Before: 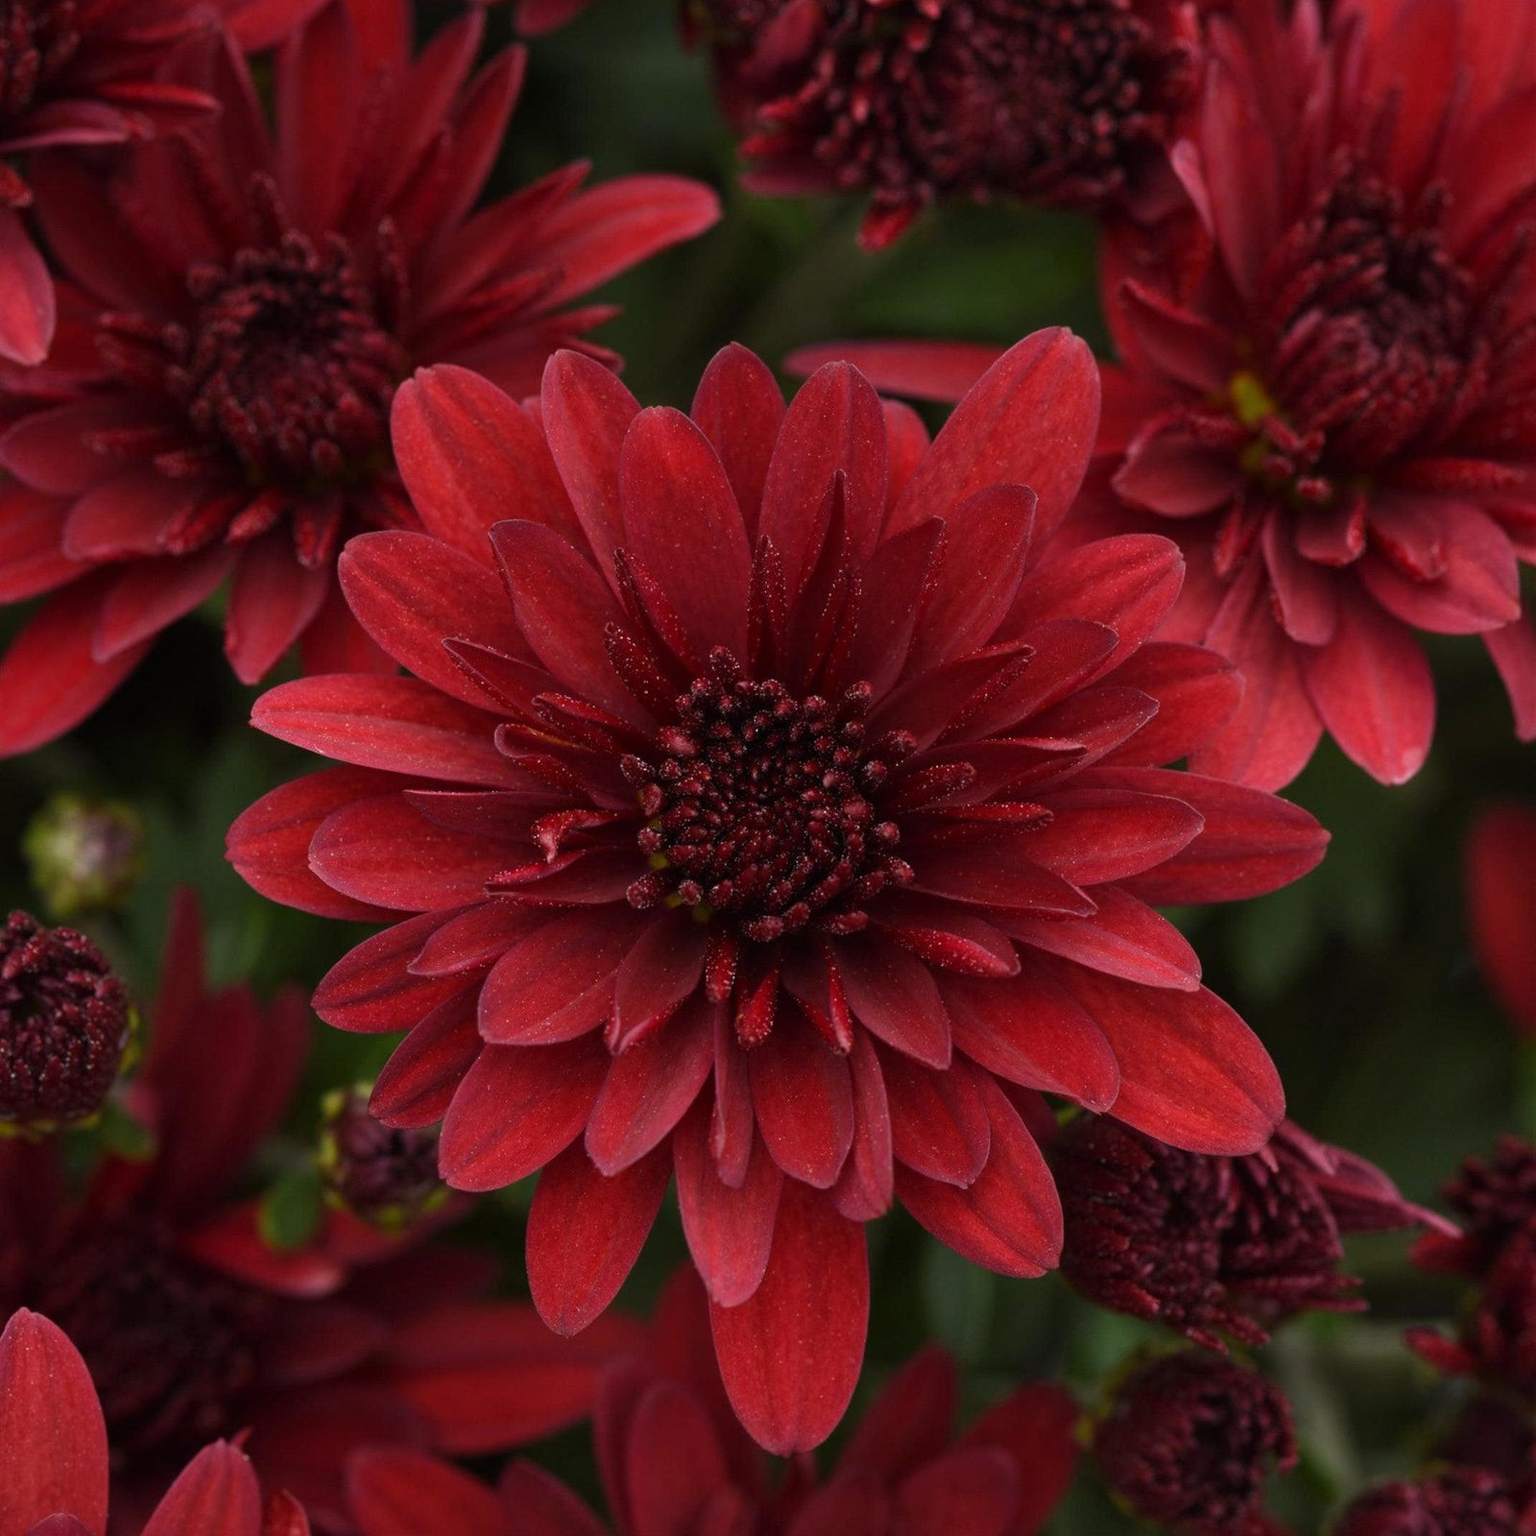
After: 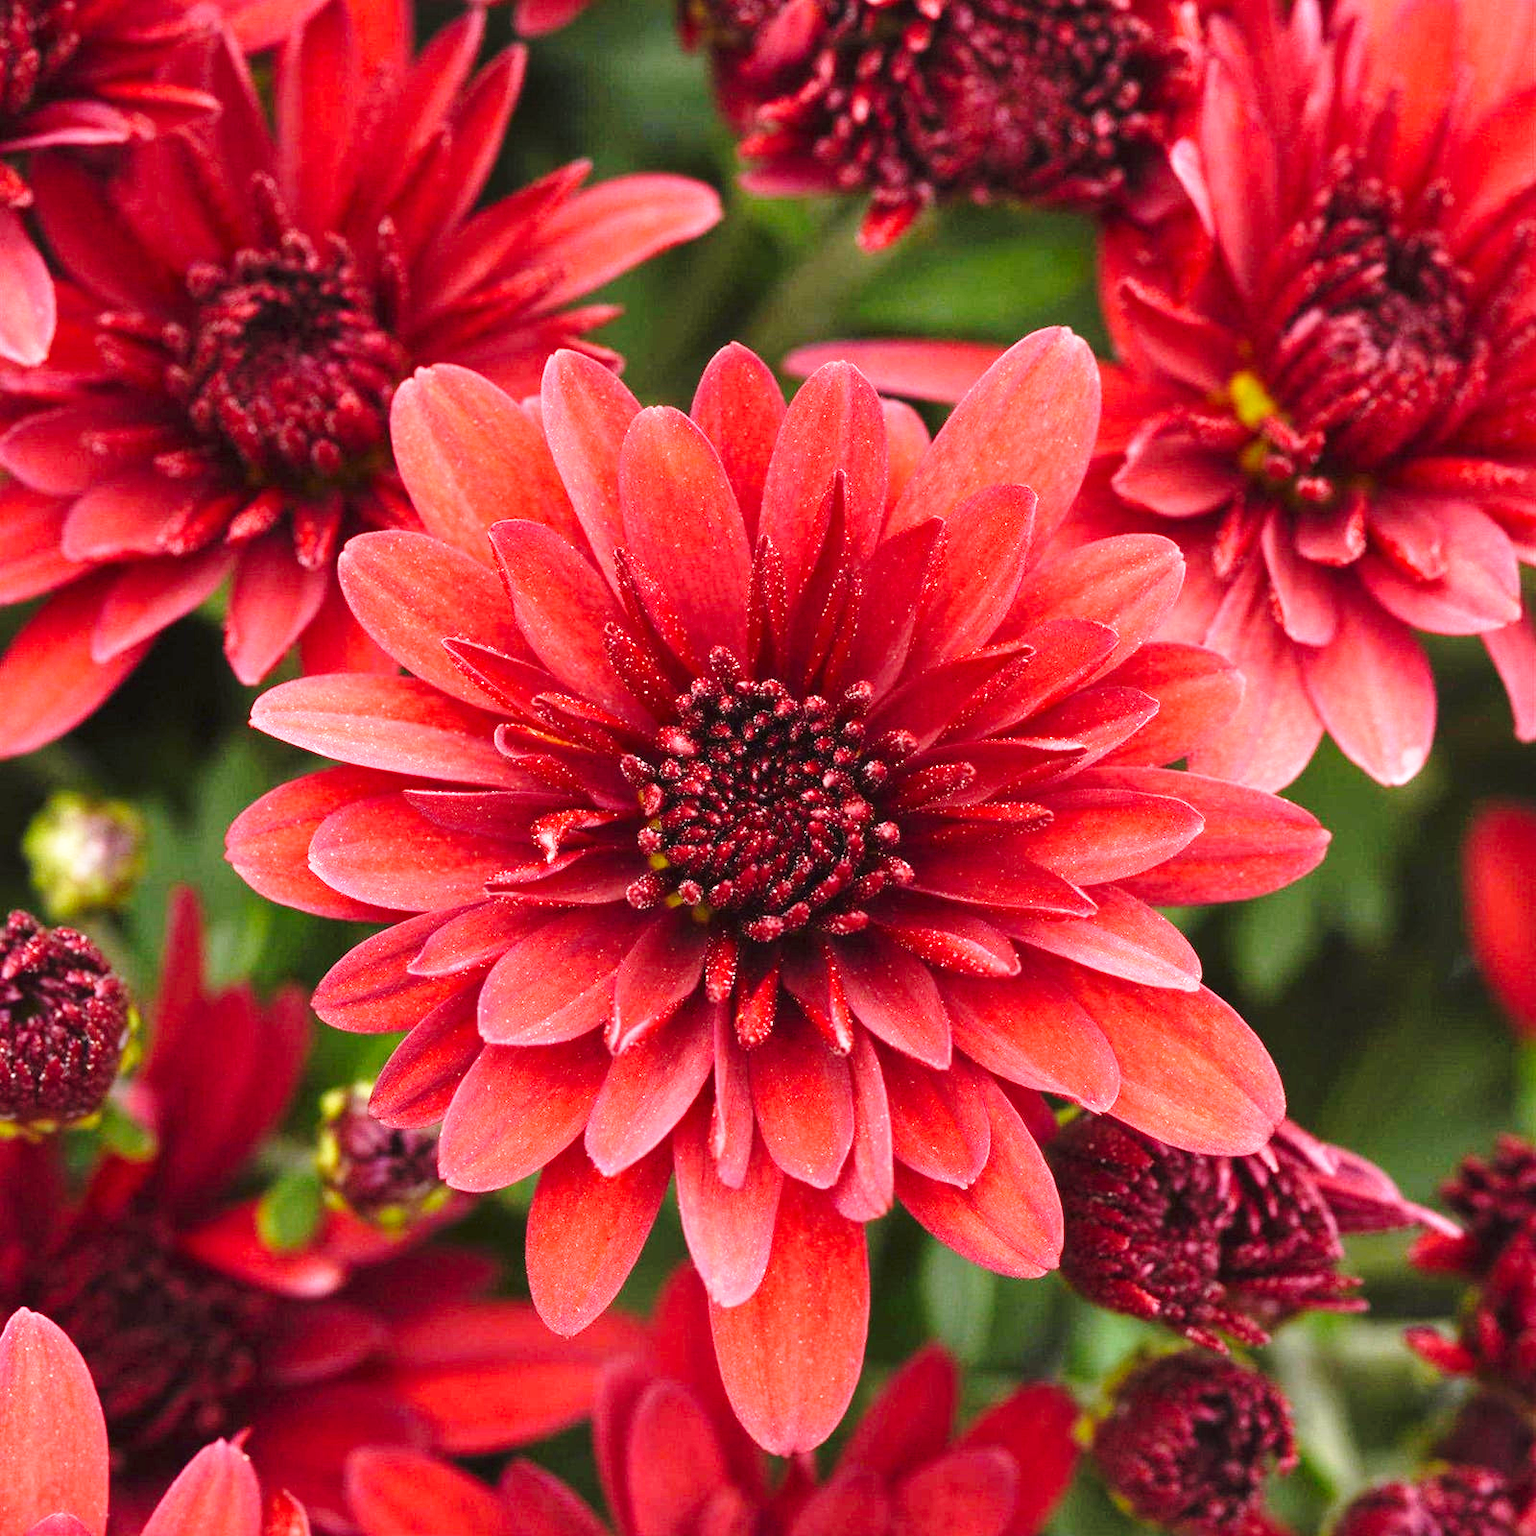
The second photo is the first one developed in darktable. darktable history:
exposure: black level correction 0, exposure 1.75 EV, compensate exposure bias true, compensate highlight preservation false
base curve: curves: ch0 [(0, 0) (0.028, 0.03) (0.121, 0.232) (0.46, 0.748) (0.859, 0.968) (1, 1)], preserve colors none
